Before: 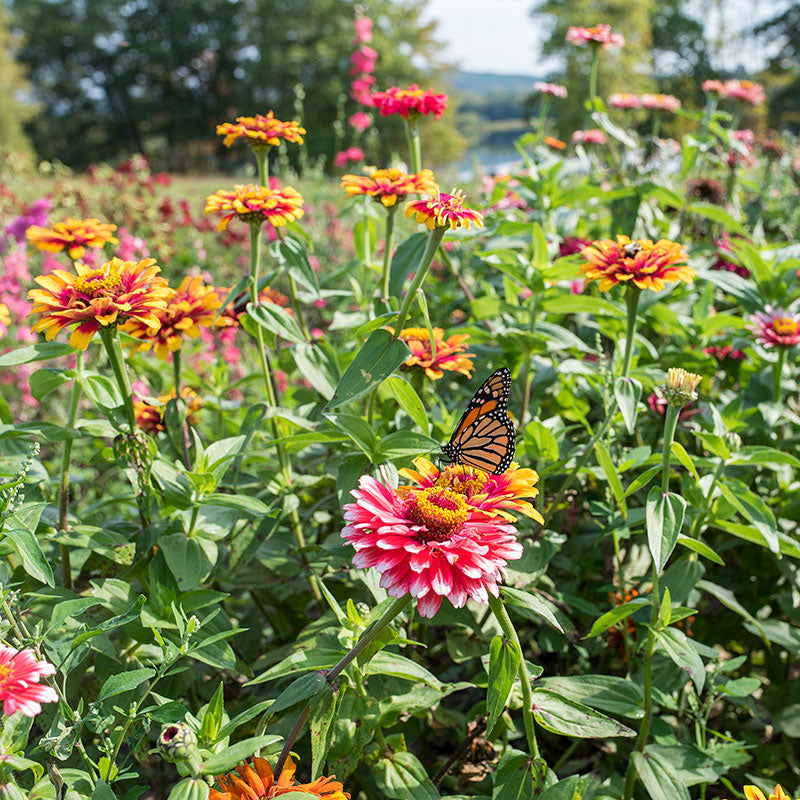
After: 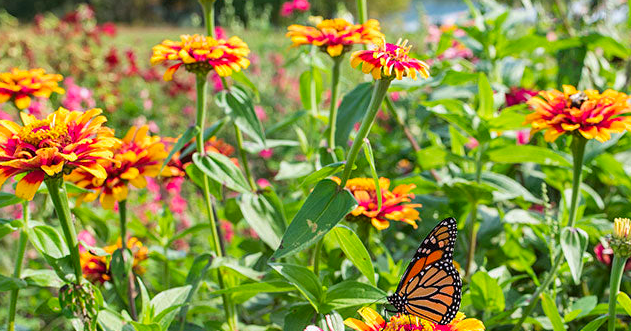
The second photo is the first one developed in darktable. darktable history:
crop: left 6.772%, top 18.799%, right 14.345%, bottom 39.705%
color correction: highlights b* -0.045, saturation 1.28
